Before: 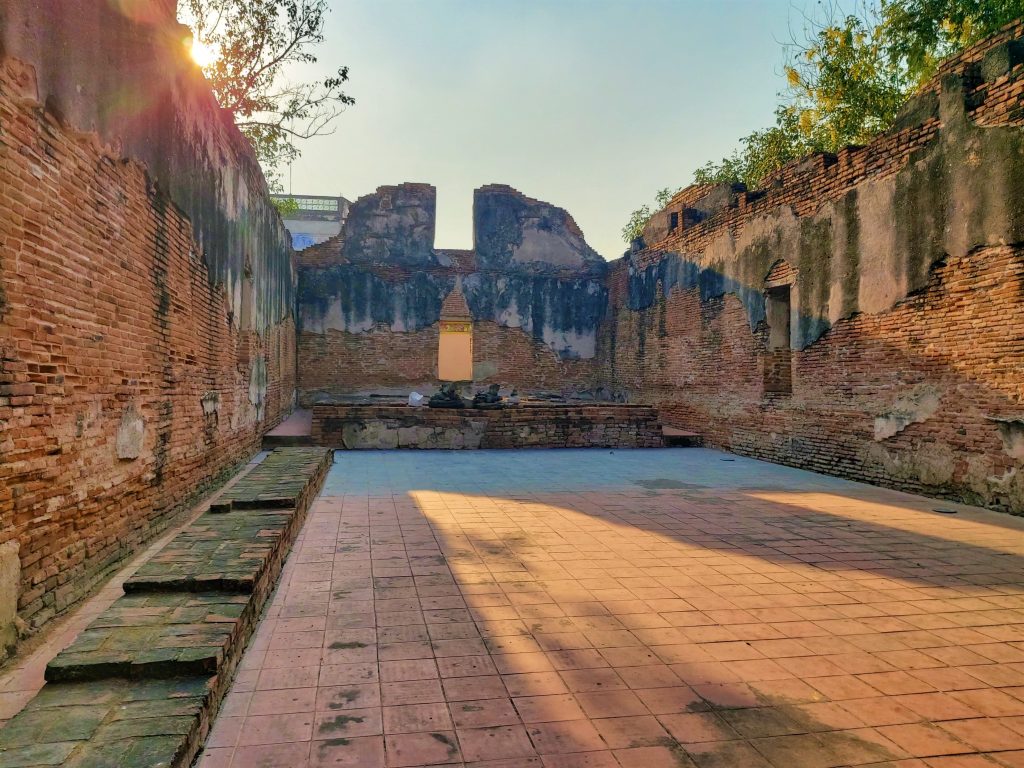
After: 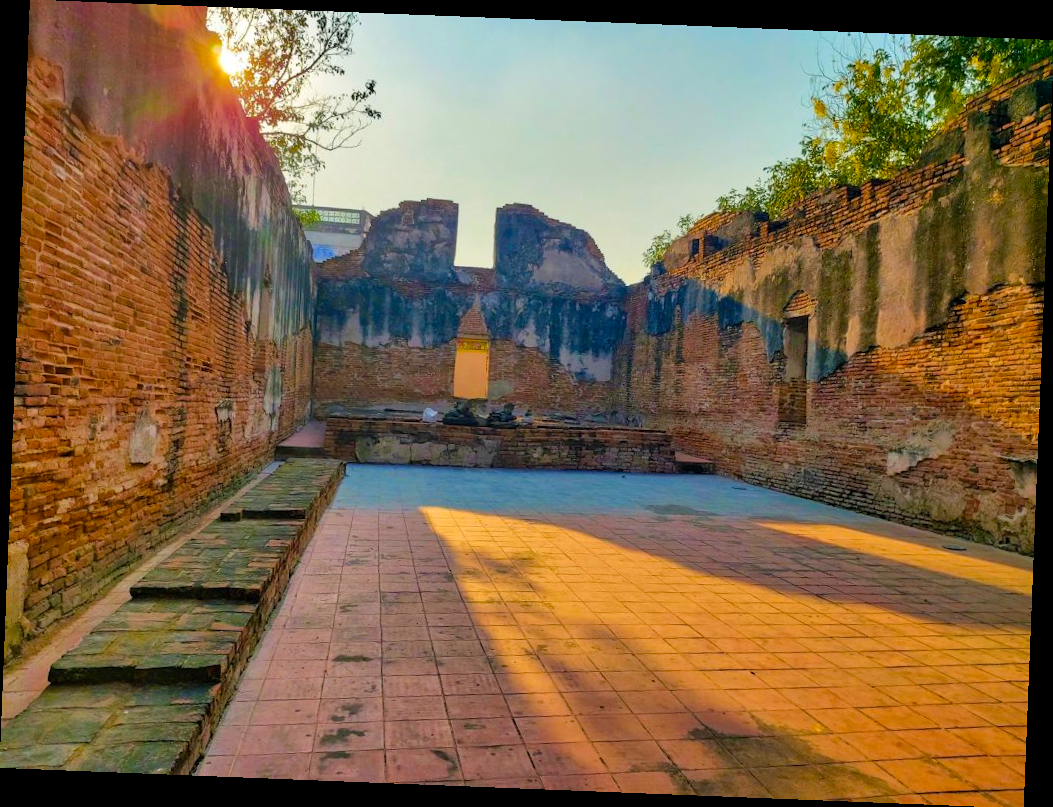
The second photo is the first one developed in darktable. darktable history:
color balance rgb: linear chroma grading › global chroma 10%, perceptual saturation grading › global saturation 30%, global vibrance 10%
rotate and perspective: rotation 2.27°, automatic cropping off
